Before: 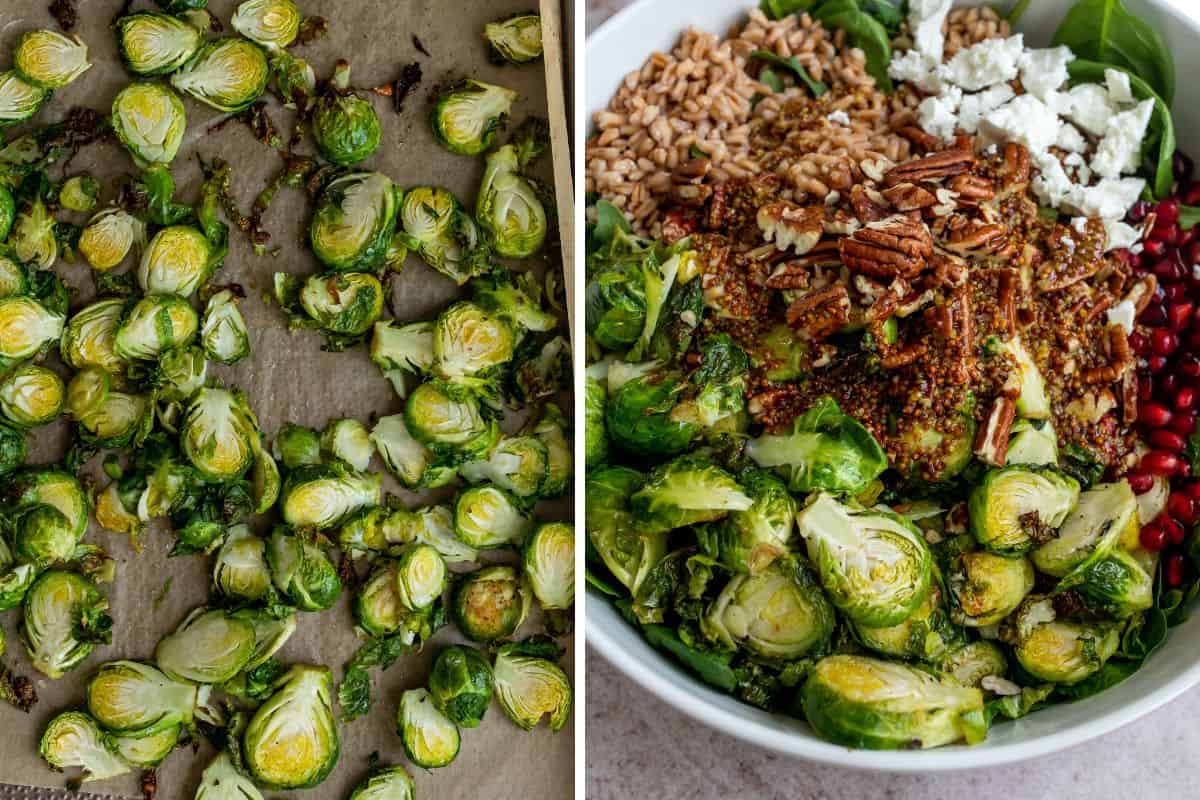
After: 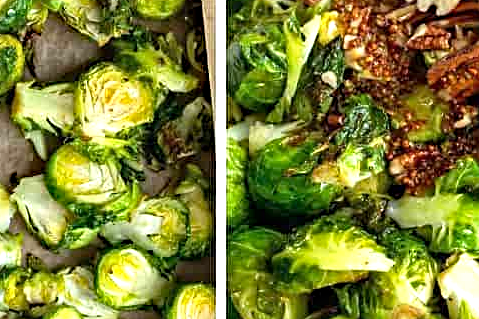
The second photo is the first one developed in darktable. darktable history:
haze removal: strength 0.29, distance 0.25, compatibility mode true, adaptive false
exposure: black level correction 0, exposure 1 EV, compensate exposure bias true, compensate highlight preservation false
crop: left 30%, top 30%, right 30%, bottom 30%
color balance: contrast -0.5%
sharpen: on, module defaults
